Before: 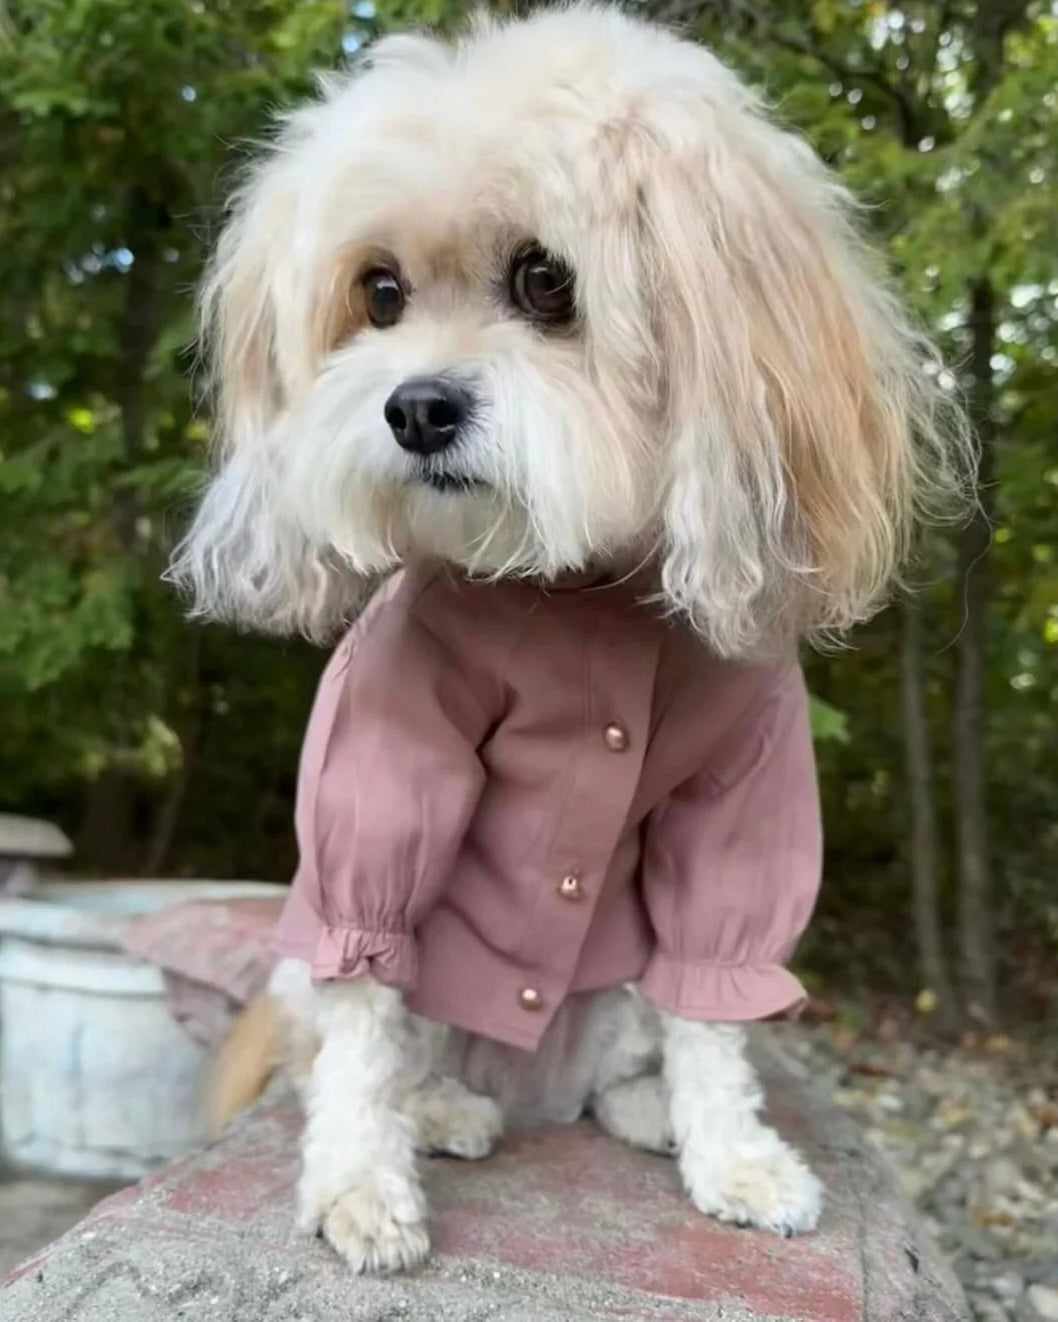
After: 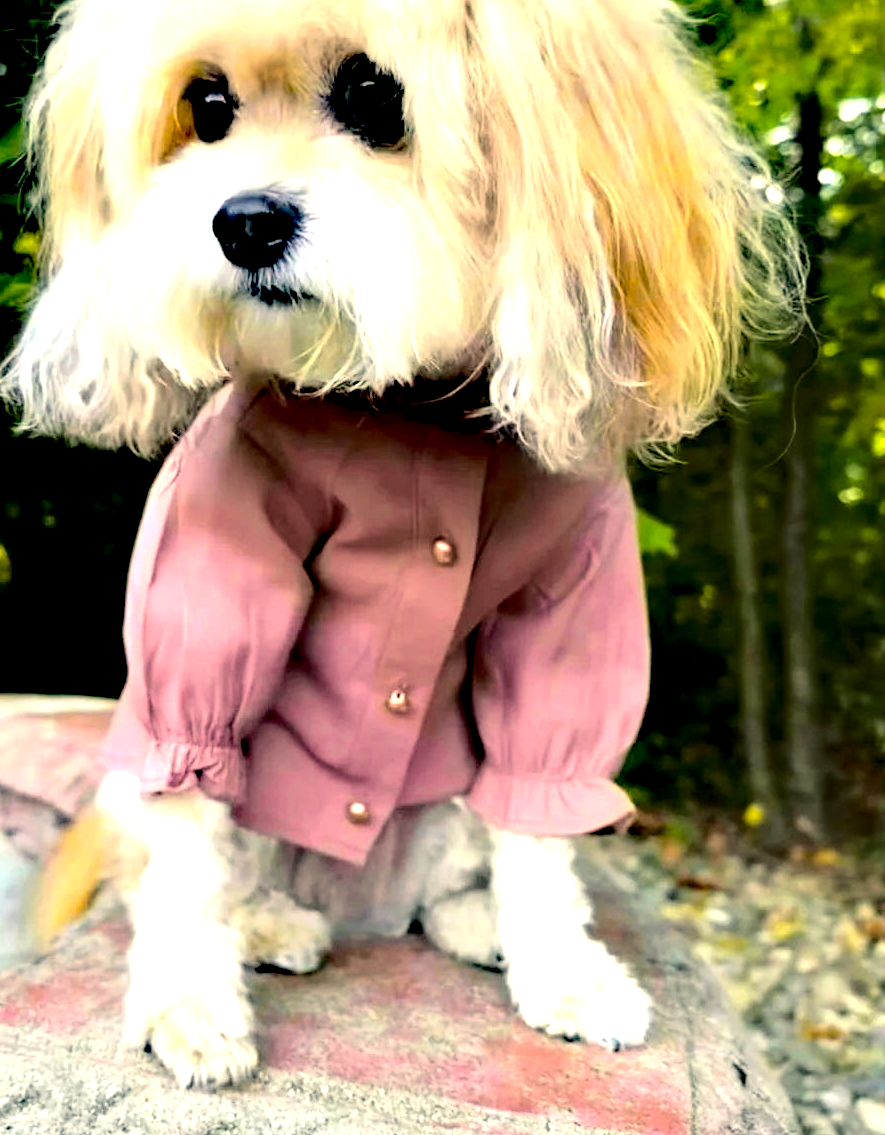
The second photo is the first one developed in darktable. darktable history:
crop: left 16.306%, top 14.084%
base curve: curves: ch0 [(0, 0) (0.073, 0.04) (0.157, 0.139) (0.492, 0.492) (0.758, 0.758) (1, 1)], fusion 1
color balance rgb: shadows lift › luminance -7.783%, shadows lift › chroma 2.174%, shadows lift › hue 162.48°, power › luminance -3.591%, power › hue 140.19°, highlights gain › chroma 2.983%, highlights gain › hue 76.44°, global offset › luminance -0.89%, linear chroma grading › global chroma 14.799%, perceptual saturation grading › global saturation 61.348%, perceptual saturation grading › highlights 20.241%, perceptual saturation grading › shadows -49.649%, perceptual brilliance grading › global brilliance 18.008%
